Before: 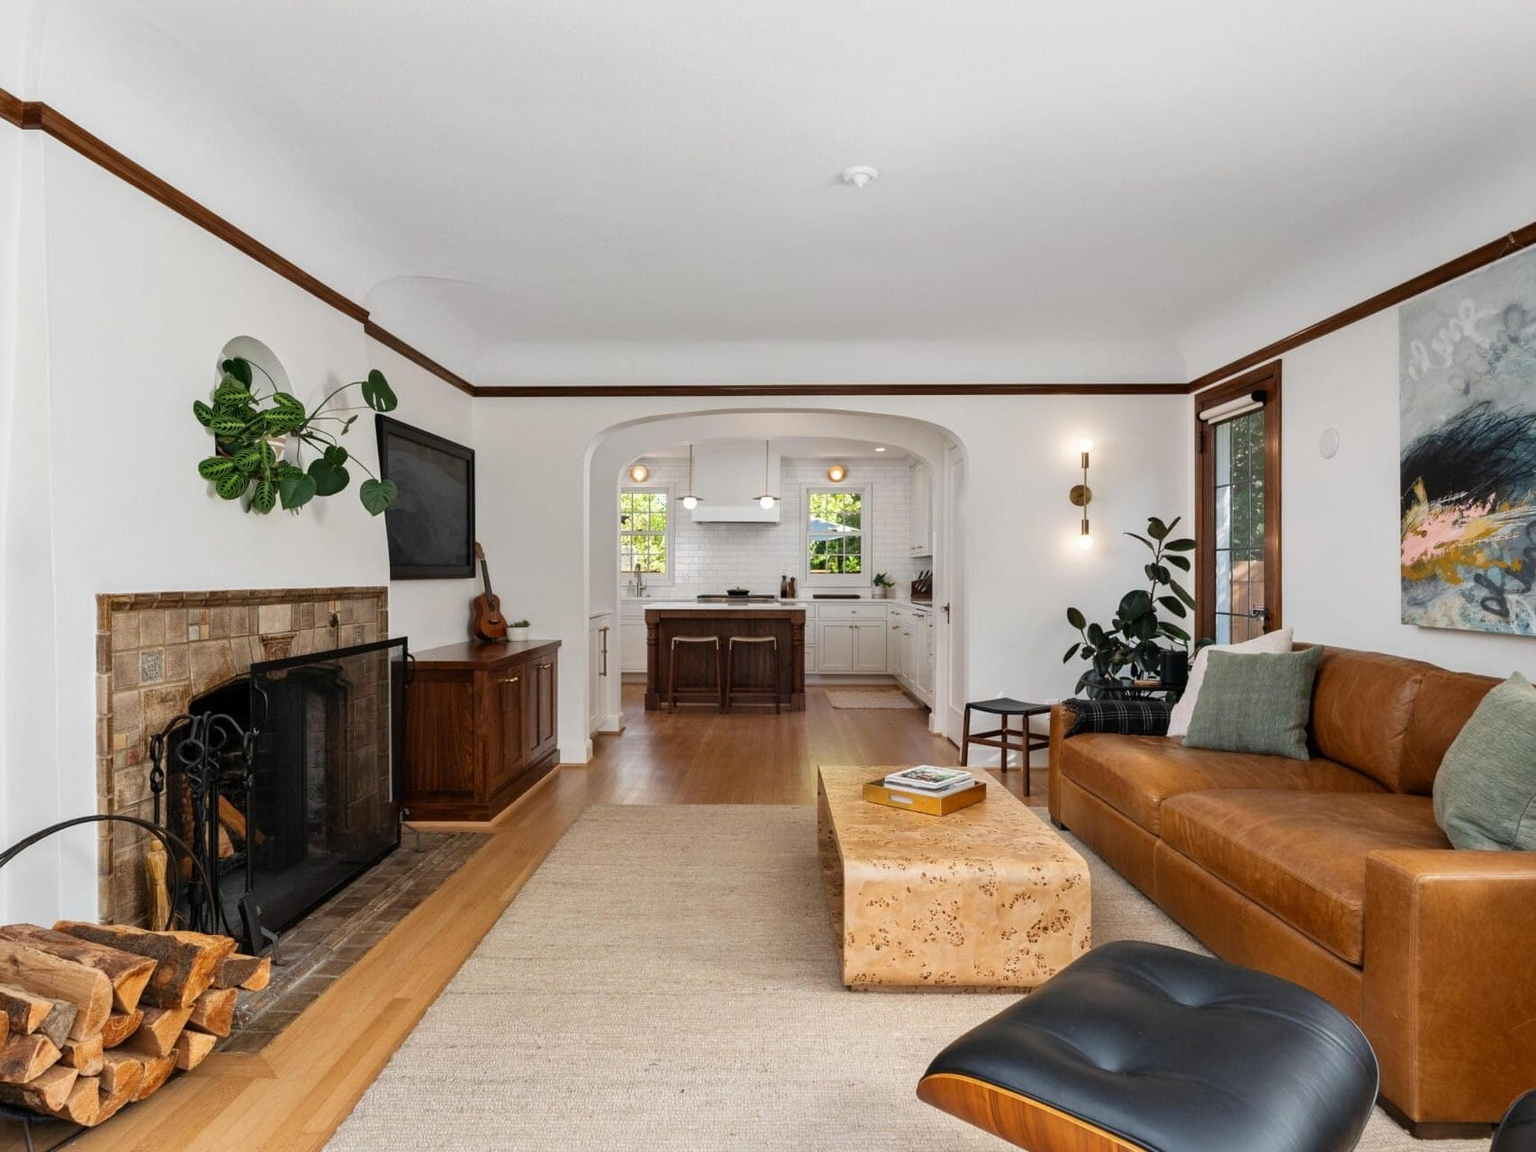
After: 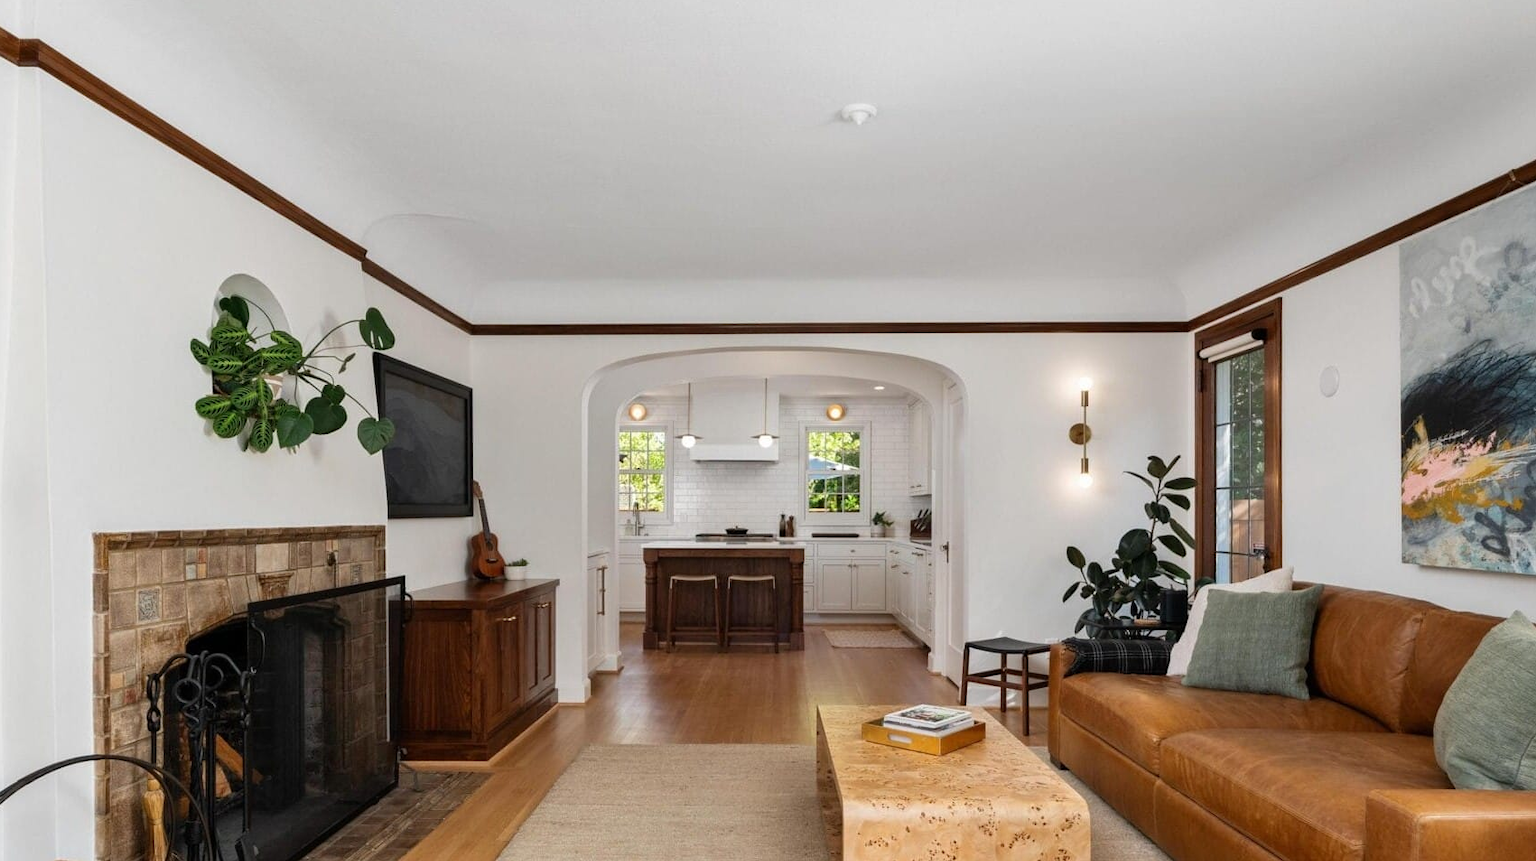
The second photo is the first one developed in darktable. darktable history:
crop: left 0.251%, top 5.504%, bottom 19.918%
